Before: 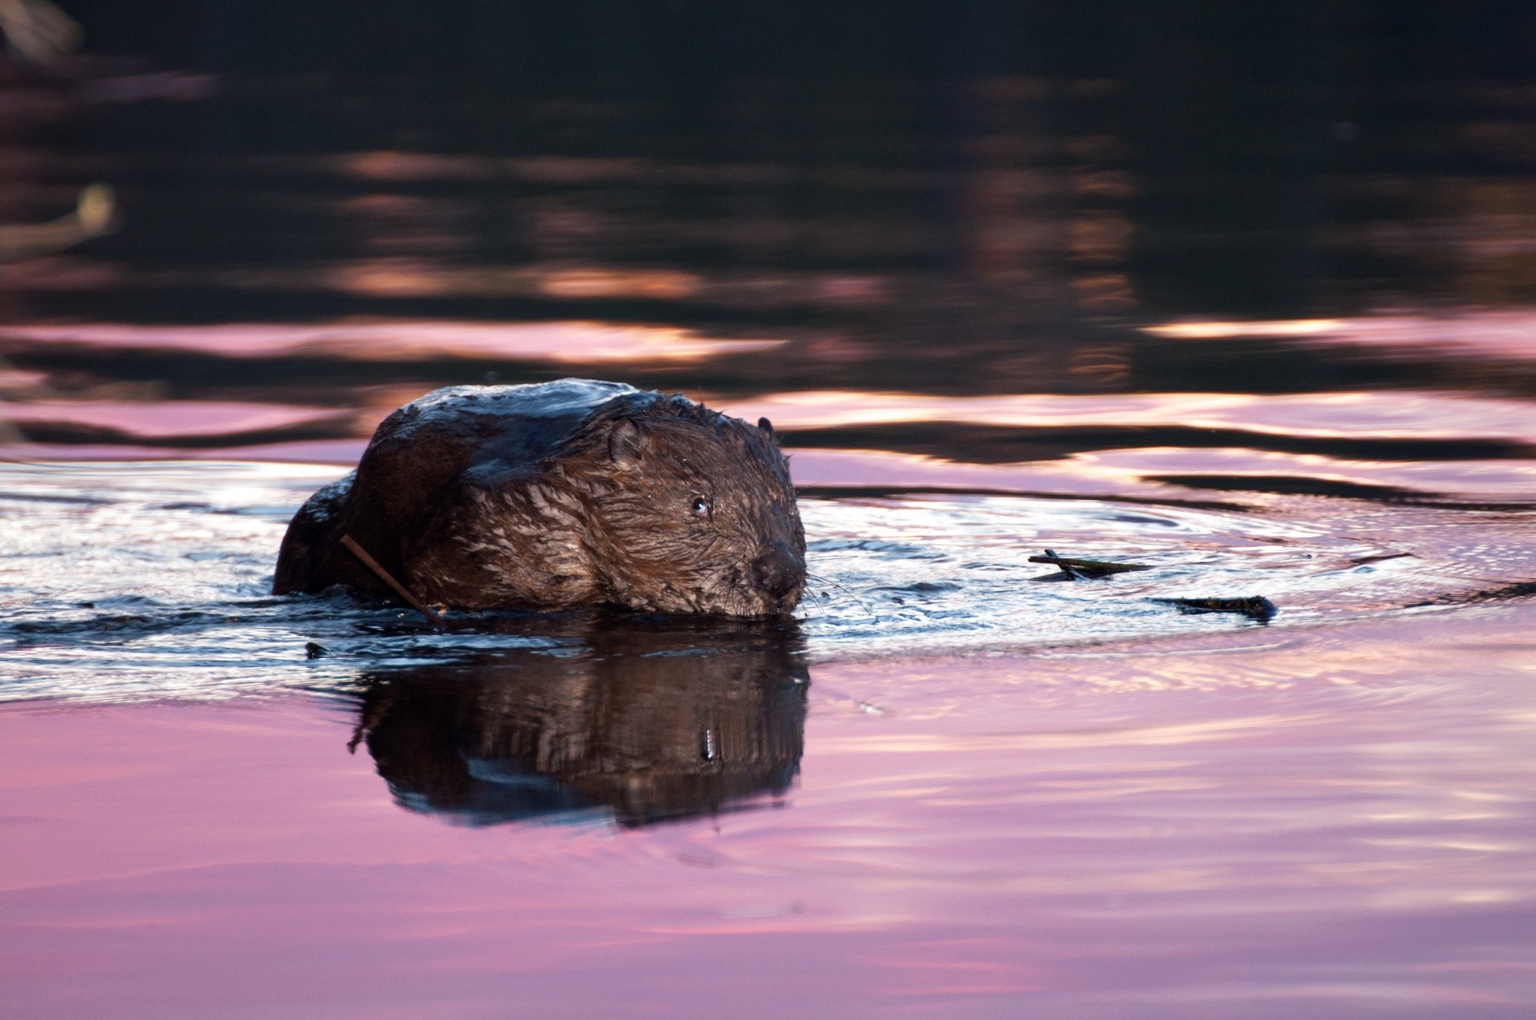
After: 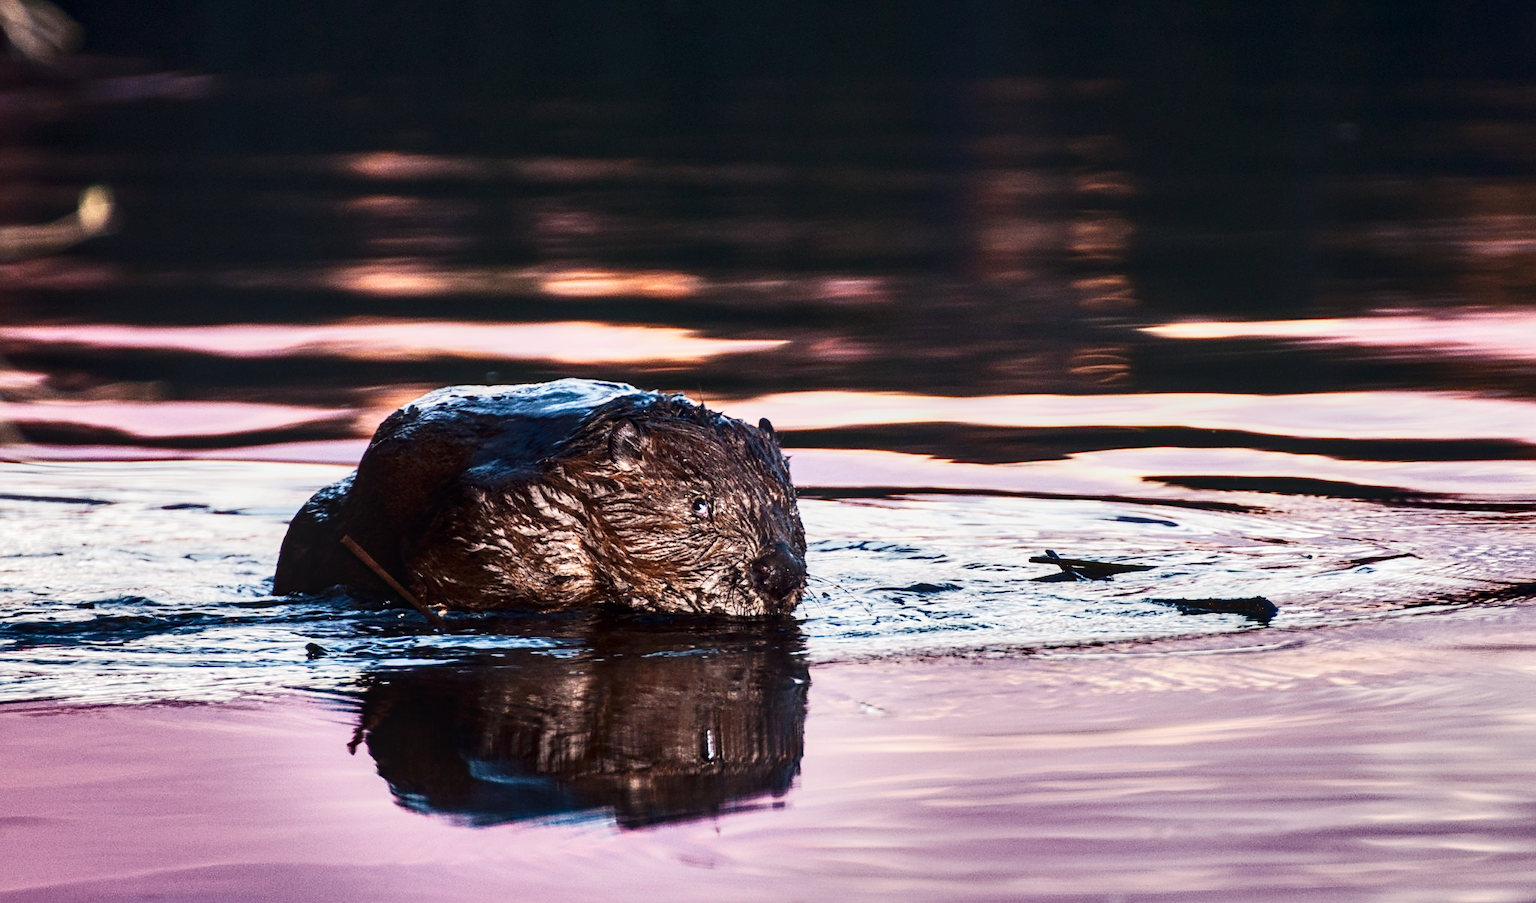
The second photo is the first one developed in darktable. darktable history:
crop and rotate: top 0%, bottom 11.454%
local contrast: detail 130%
contrast brightness saturation: contrast 0.291
exposure: exposure 0.299 EV, compensate highlight preservation false
sharpen: on, module defaults
tone curve: curves: ch0 [(0, 0) (0.131, 0.116) (0.316, 0.345) (0.501, 0.584) (0.629, 0.732) (0.812, 0.888) (1, 0.974)]; ch1 [(0, 0) (0.366, 0.367) (0.475, 0.462) (0.494, 0.496) (0.504, 0.499) (0.553, 0.584) (1, 1)]; ch2 [(0, 0) (0.333, 0.346) (0.375, 0.375) (0.424, 0.43) (0.476, 0.492) (0.502, 0.502) (0.533, 0.556) (0.566, 0.599) (0.614, 0.653) (1, 1)], preserve colors none
shadows and highlights: shadows 24.46, highlights -76.61, soften with gaussian
